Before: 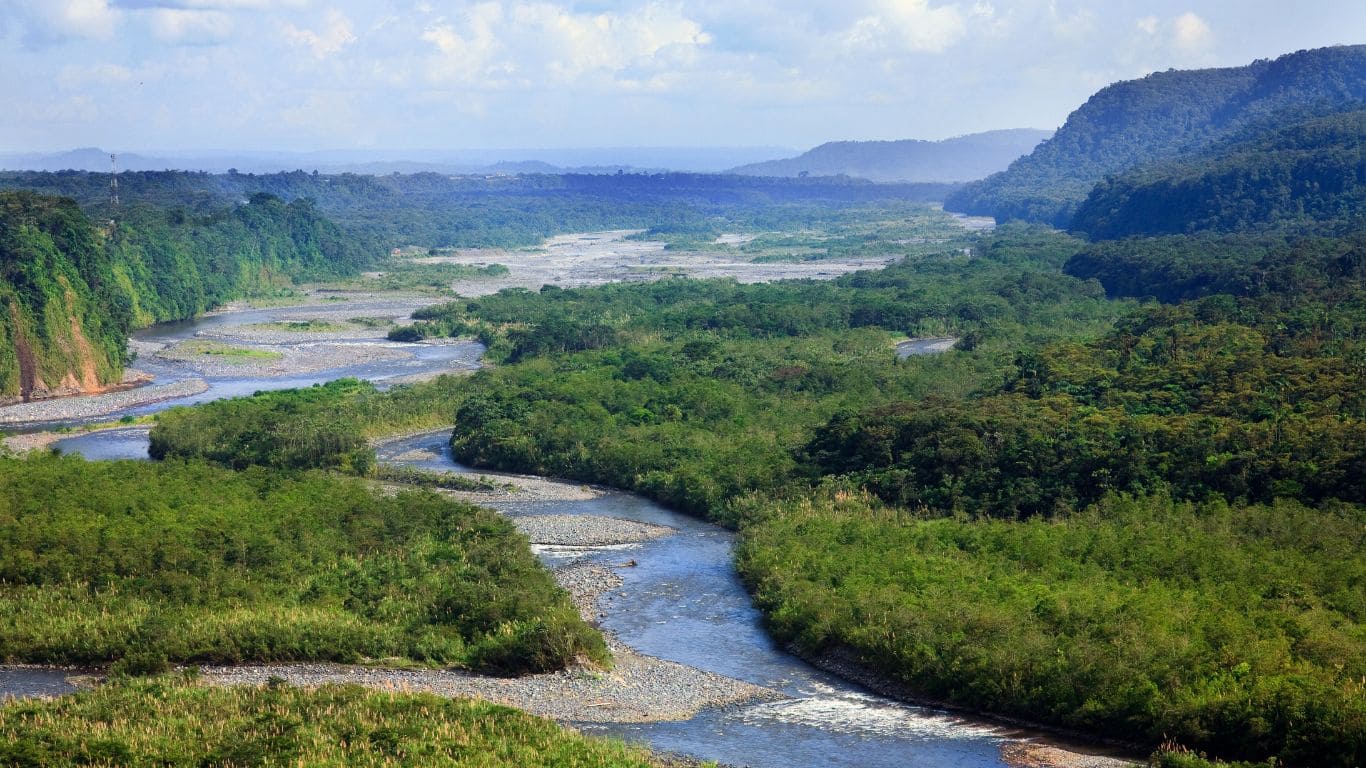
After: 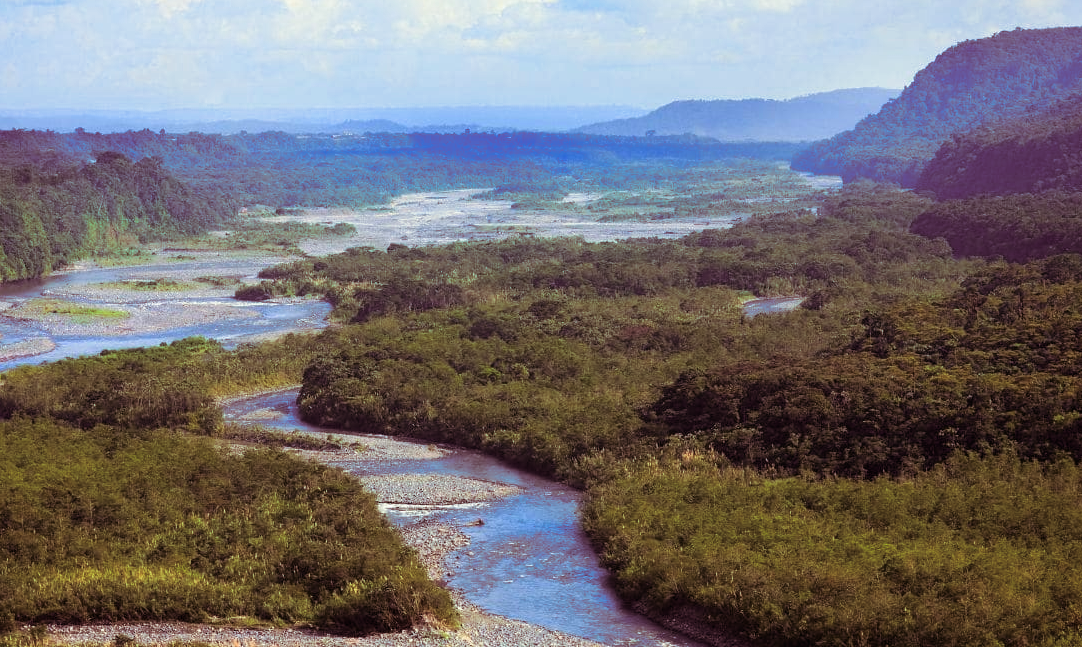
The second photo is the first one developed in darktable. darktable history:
split-toning: shadows › hue 360°
crop: left 11.225%, top 5.381%, right 9.565%, bottom 10.314%
color balance rgb: perceptual saturation grading › global saturation 20%, global vibrance 20%
